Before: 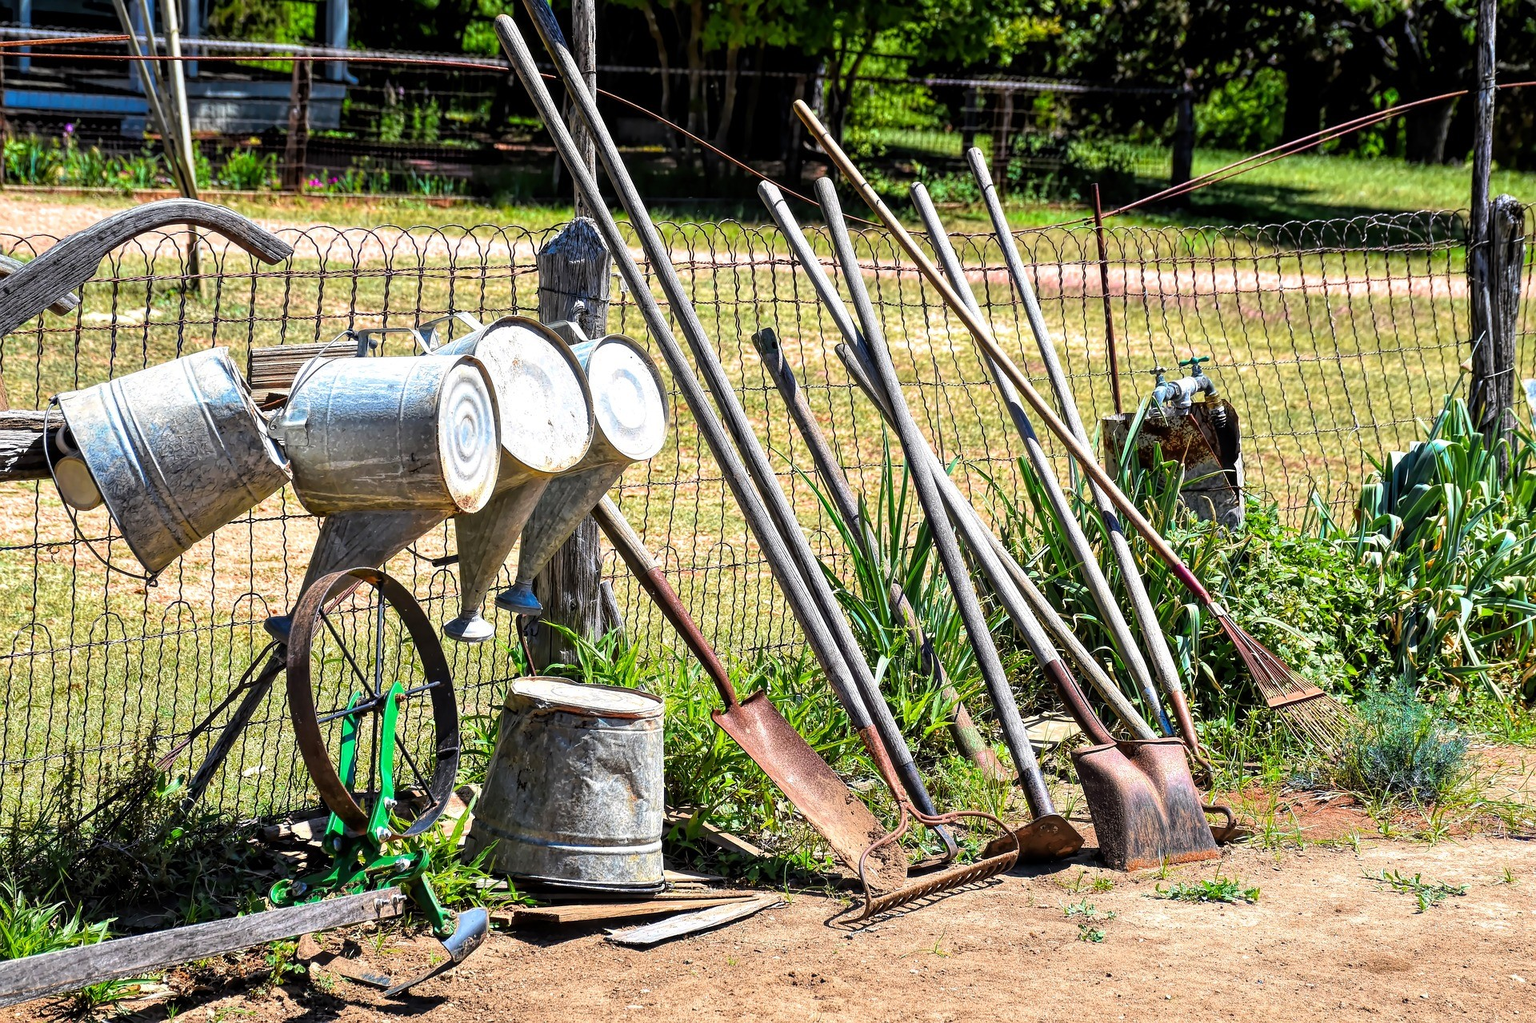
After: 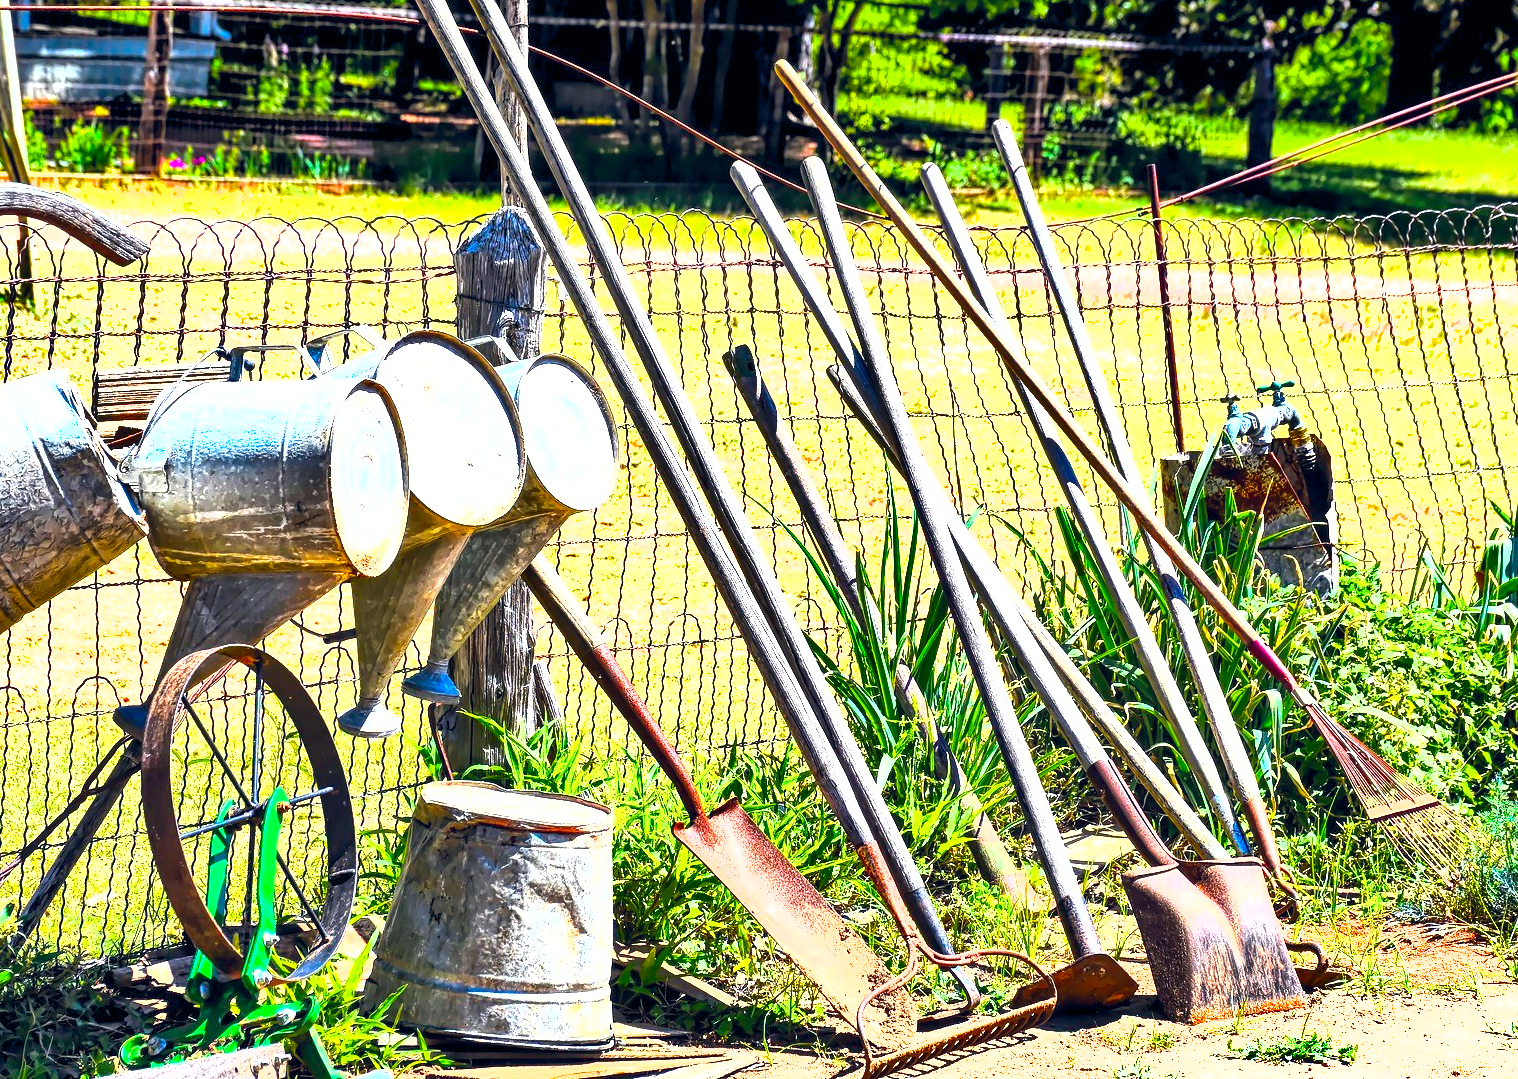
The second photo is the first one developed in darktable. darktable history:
crop: left 11.337%, top 5.101%, right 9.571%, bottom 10.483%
shadows and highlights: white point adjustment -3.81, highlights -63.49, soften with gaussian
color balance rgb: global offset › chroma 0.141%, global offset › hue 253.58°, perceptual saturation grading › global saturation 30.897%, global vibrance 20%
exposure: black level correction 0, exposure 1.742 EV, compensate highlight preservation false
tone equalizer: on, module defaults
